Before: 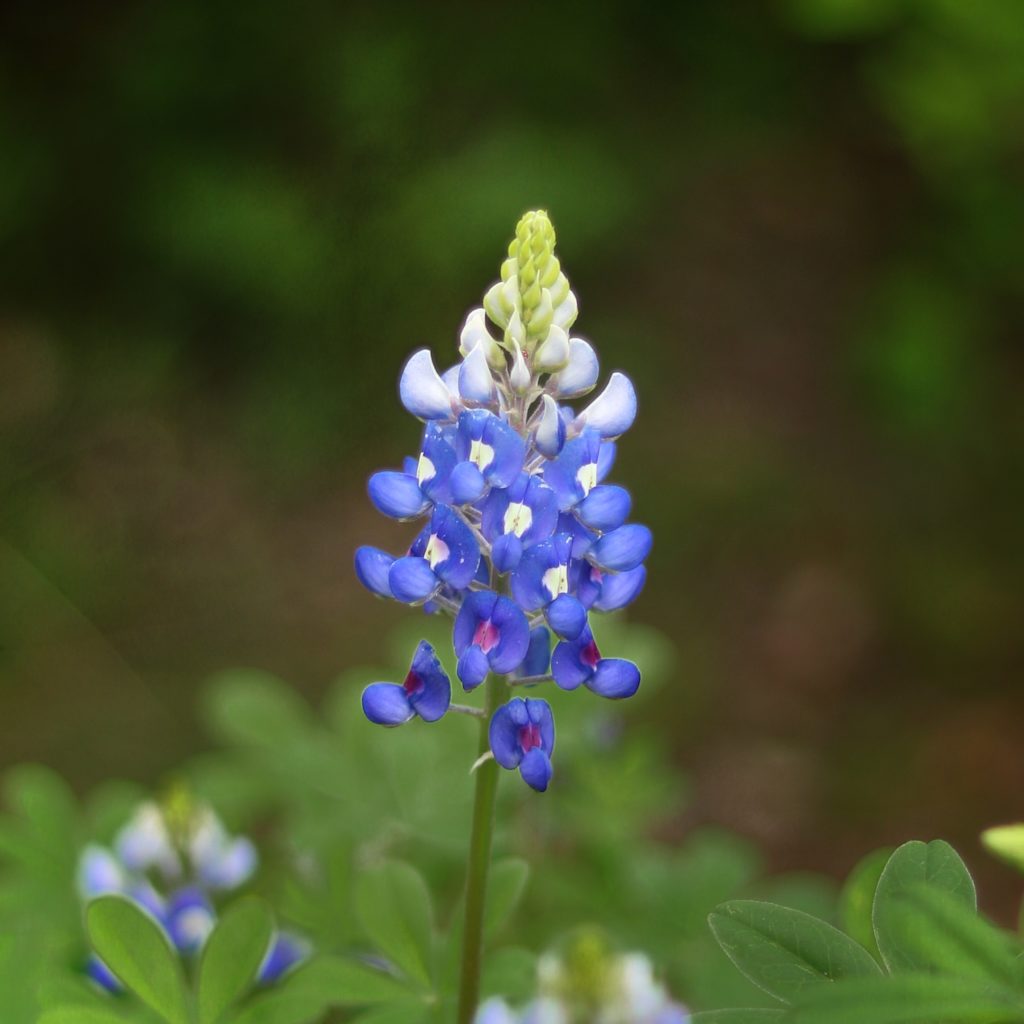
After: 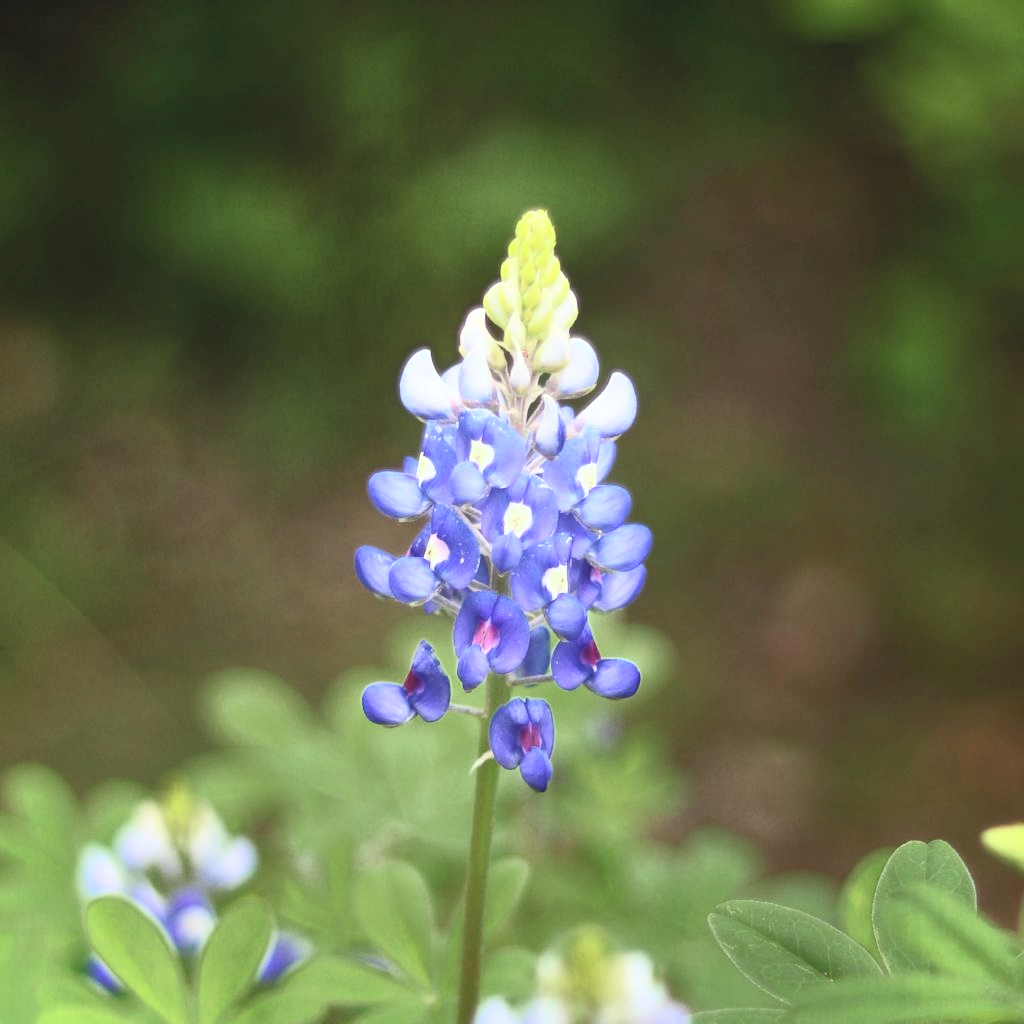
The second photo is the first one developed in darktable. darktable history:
contrast brightness saturation: contrast 0.386, brightness 0.522
